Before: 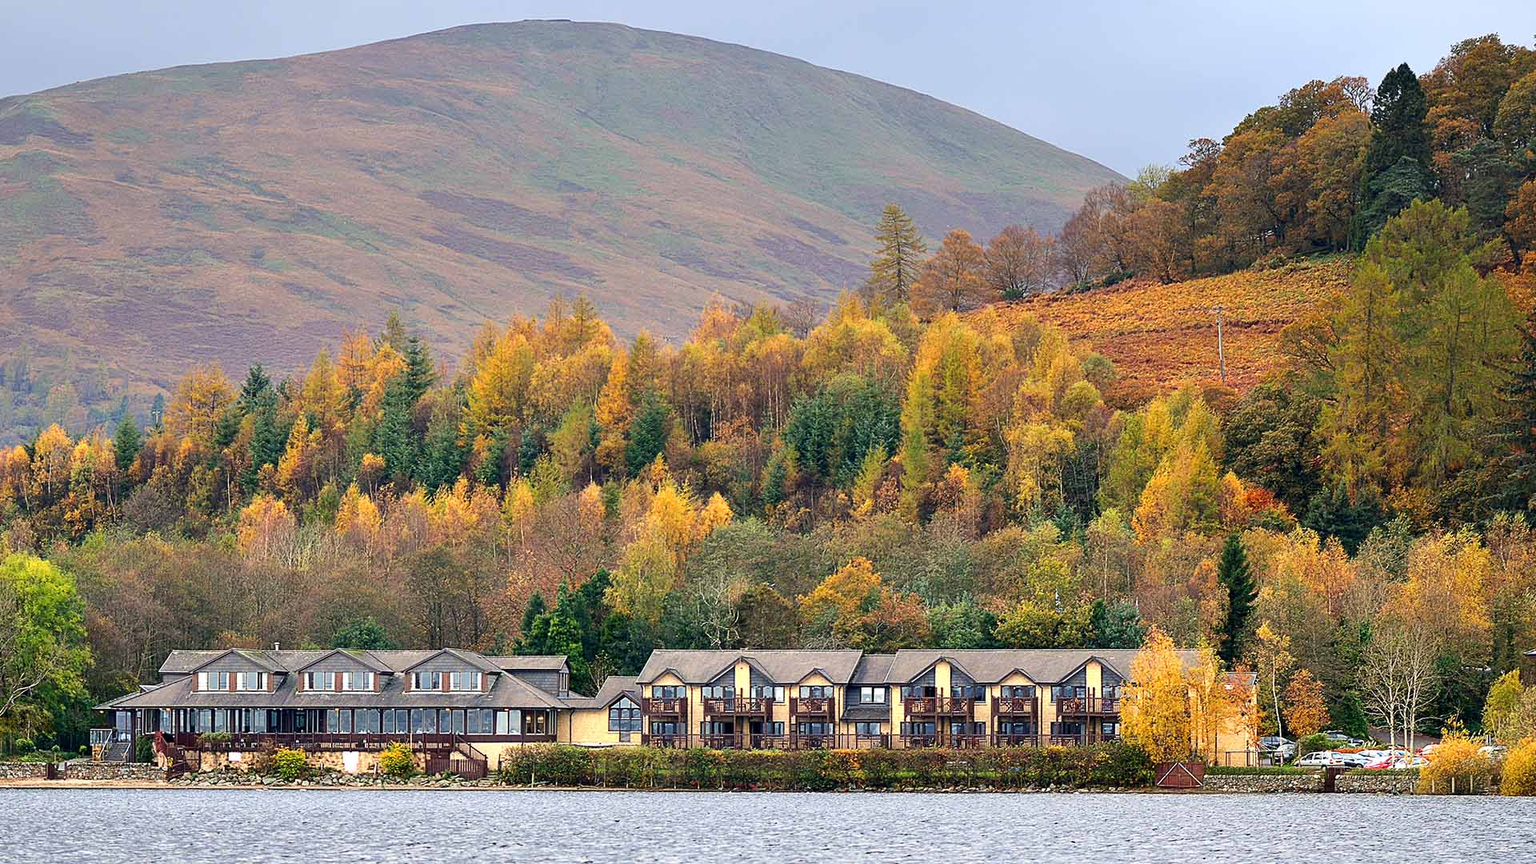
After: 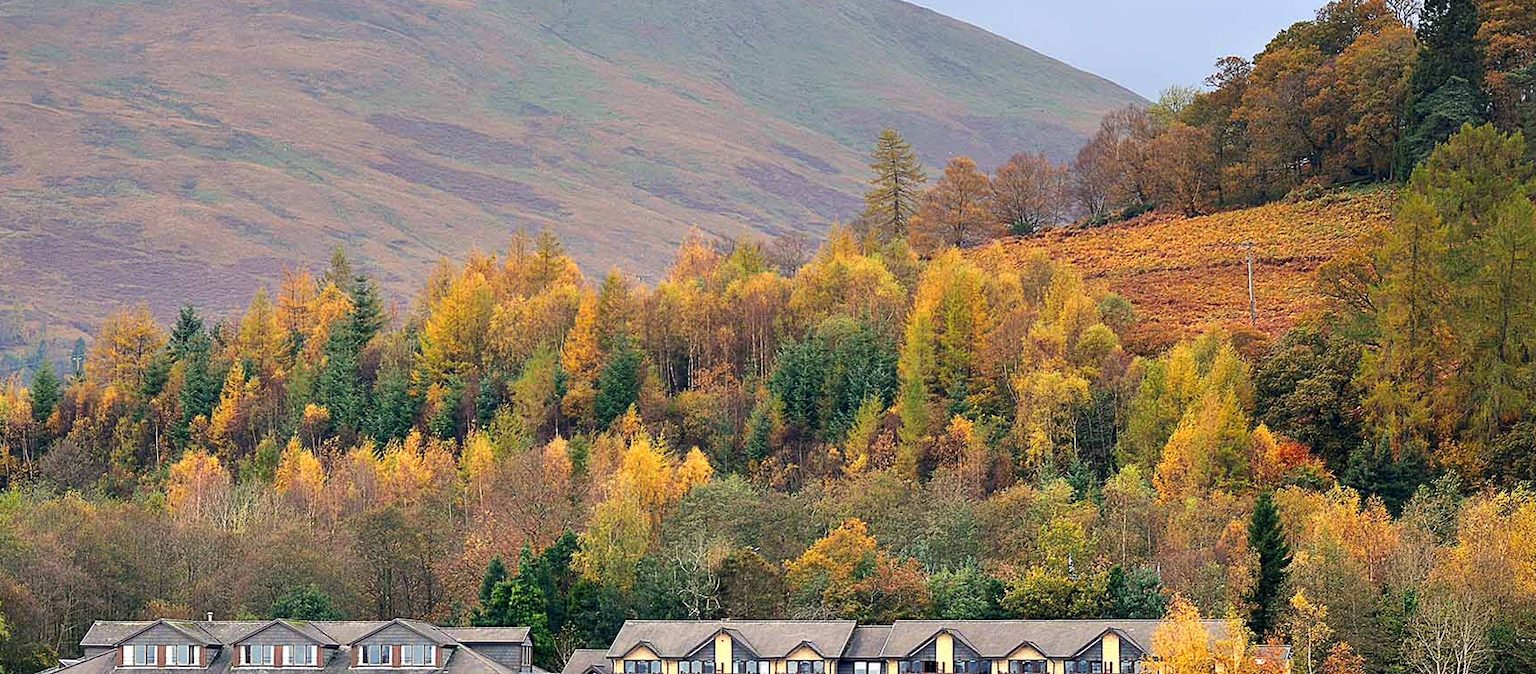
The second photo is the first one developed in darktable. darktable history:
crop: left 5.635%, top 10.149%, right 3.661%, bottom 18.978%
